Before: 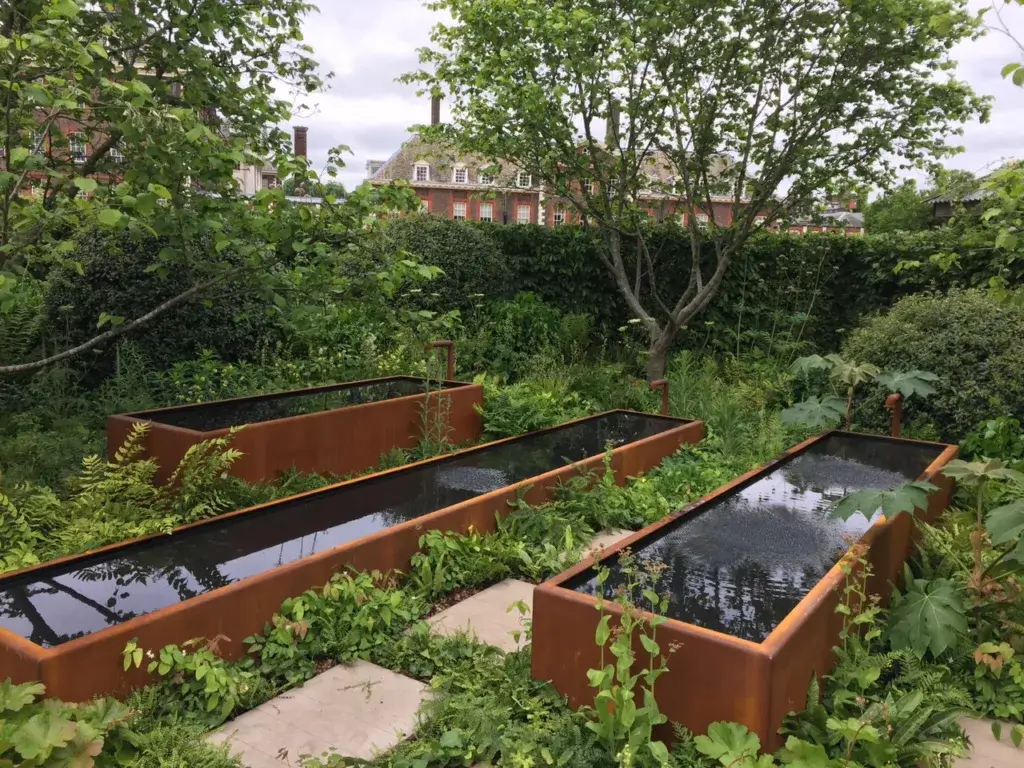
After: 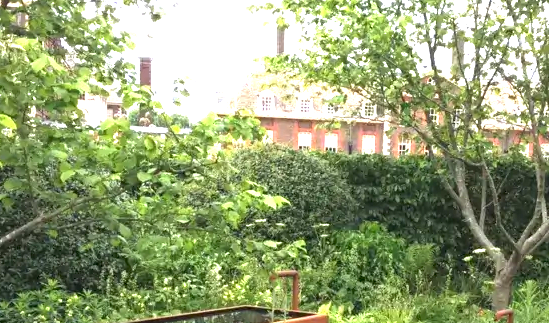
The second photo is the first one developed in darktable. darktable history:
exposure: exposure 1.999 EV, compensate exposure bias true, compensate highlight preservation false
crop: left 15.225%, top 9.135%, right 31.157%, bottom 48.702%
